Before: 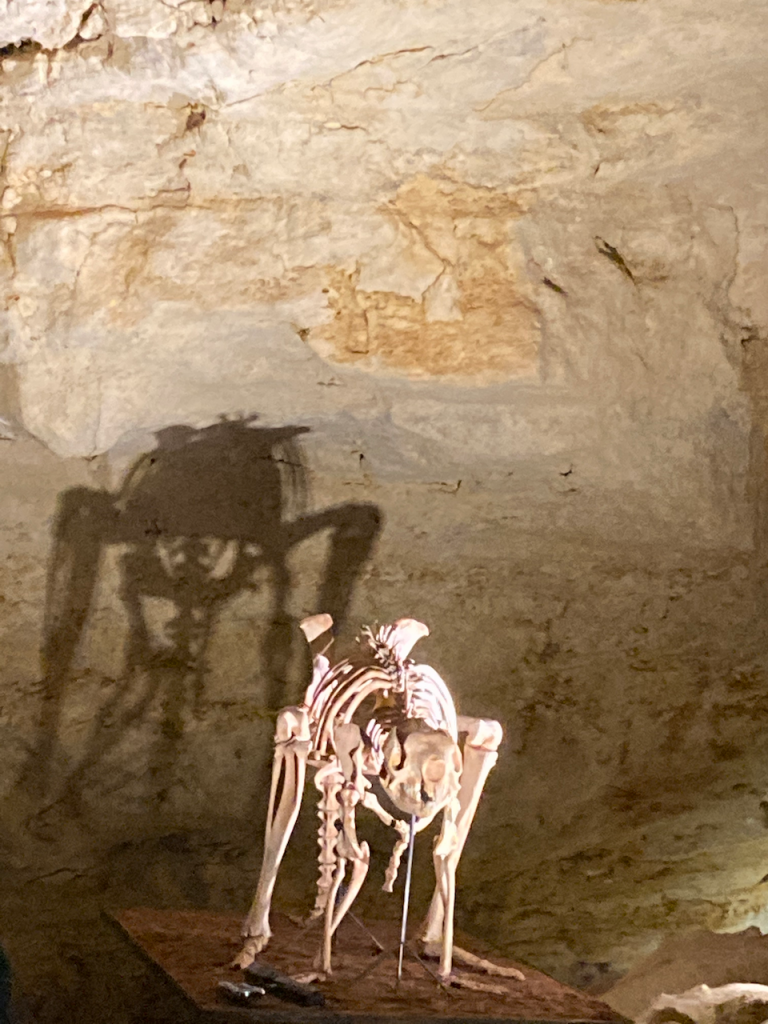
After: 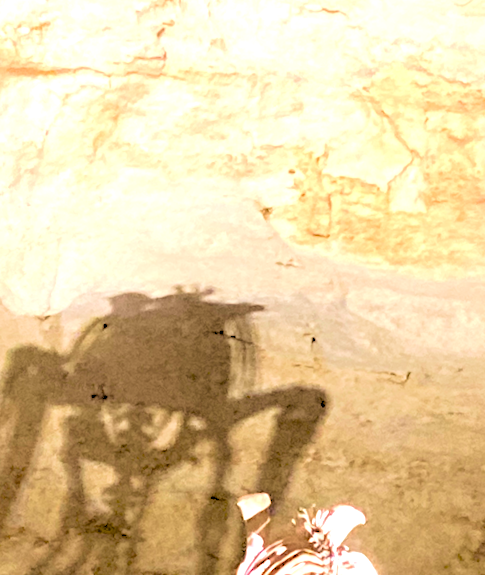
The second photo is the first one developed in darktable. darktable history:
crop and rotate: angle -4.99°, left 2.122%, top 6.945%, right 27.566%, bottom 30.519%
rgb levels: levels [[0.027, 0.429, 0.996], [0, 0.5, 1], [0, 0.5, 1]]
exposure: black level correction 0.001, exposure 1 EV, compensate highlight preservation false
velvia: strength 39.63%
